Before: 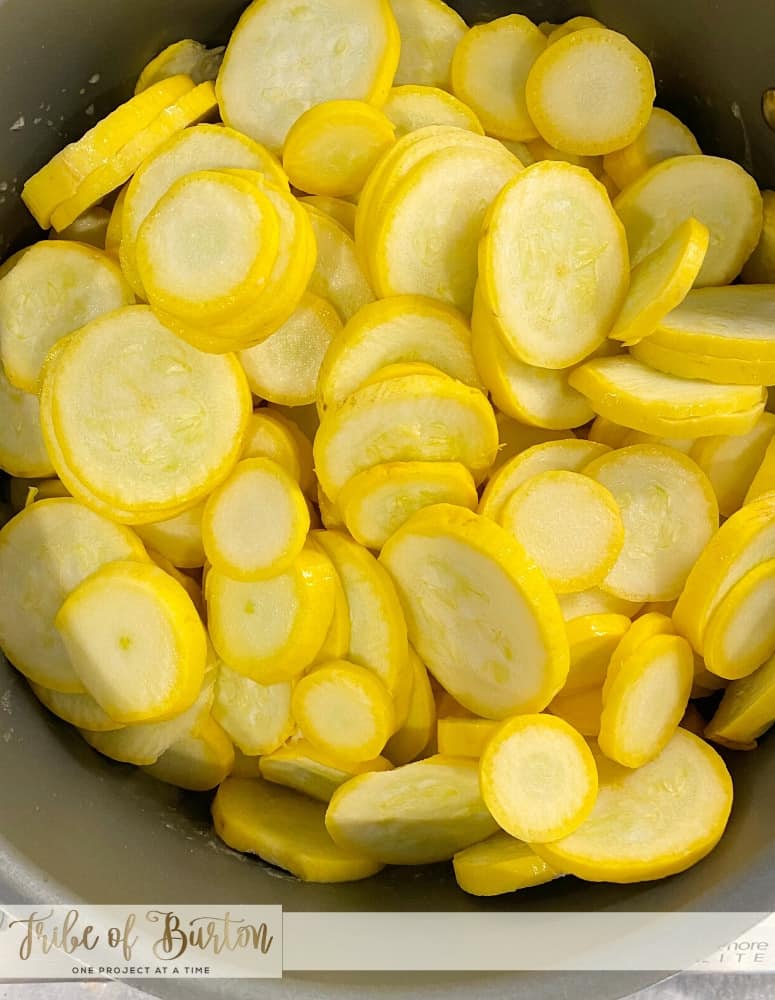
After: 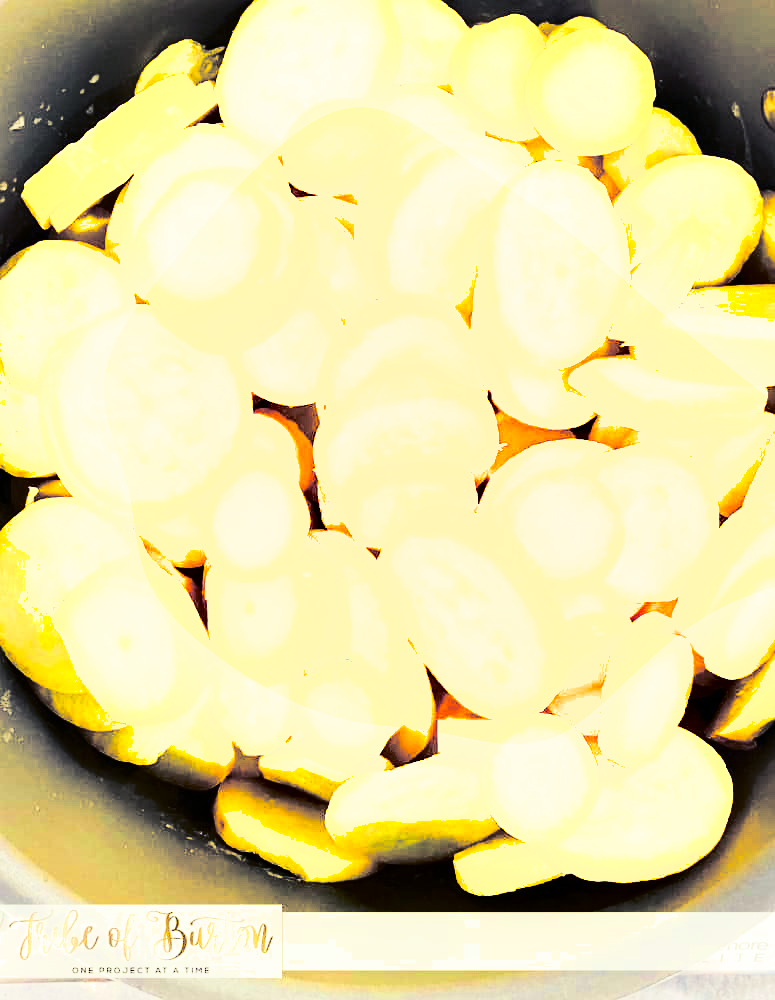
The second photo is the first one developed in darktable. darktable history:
split-toning: shadows › hue 230.4°
shadows and highlights: shadows 30.63, highlights -63.22, shadows color adjustment 98%, highlights color adjustment 58.61%, soften with gaussian
tone curve: curves: ch0 [(0, 0) (0.417, 0.851) (1, 1)]
